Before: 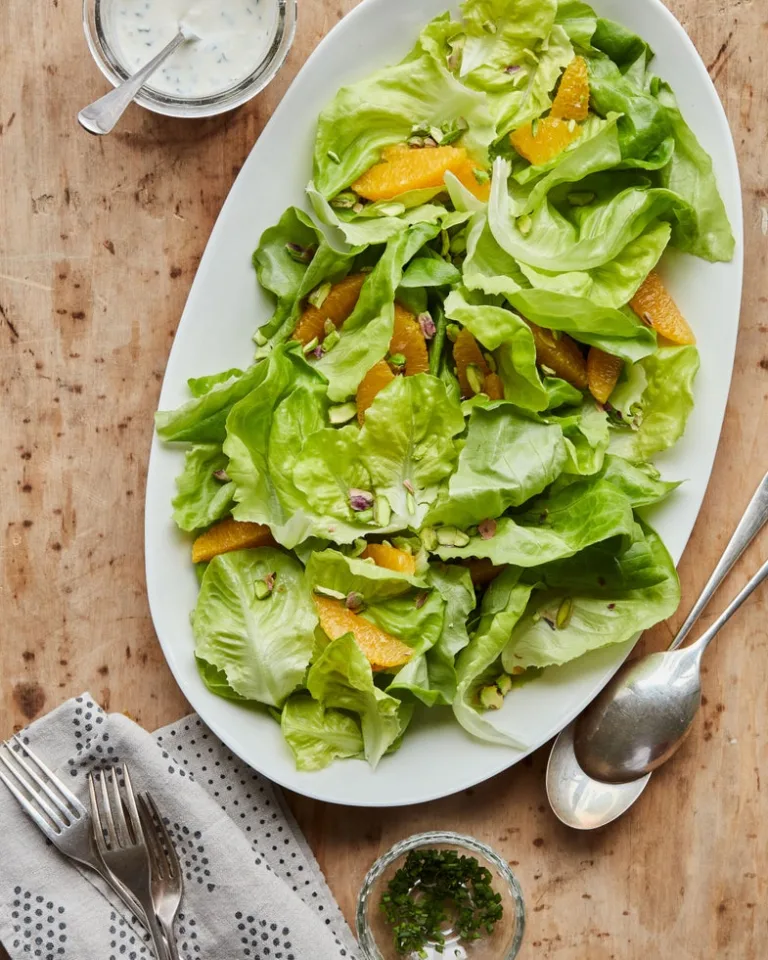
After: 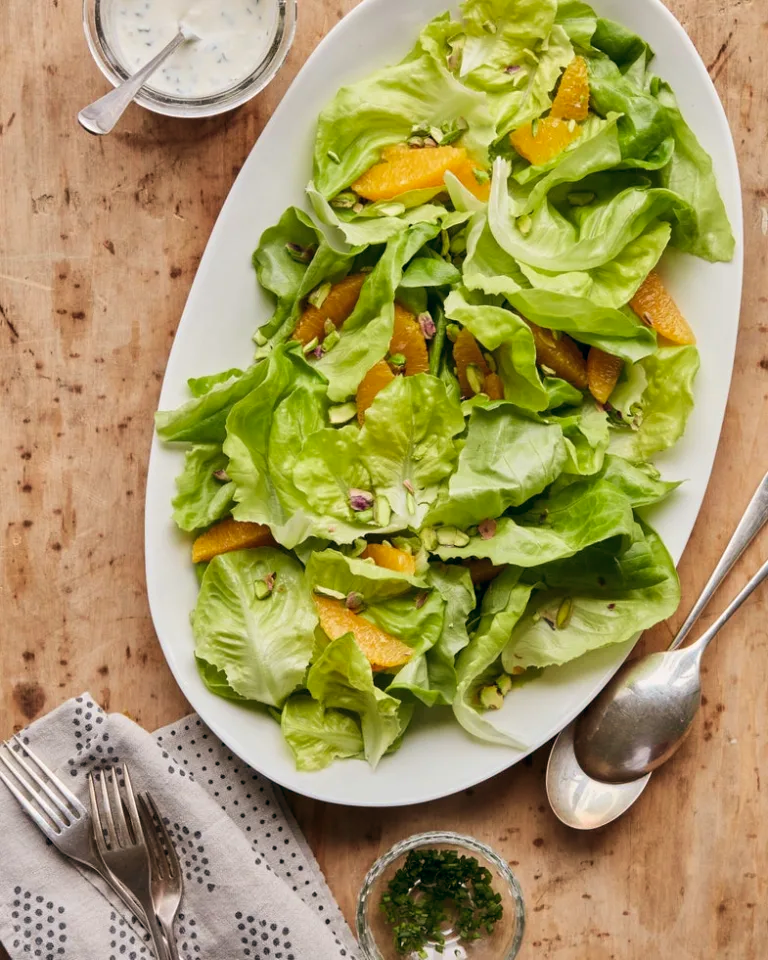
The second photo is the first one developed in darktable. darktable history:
velvia: strength 15%
color balance: lift [0.998, 0.998, 1.001, 1.002], gamma [0.995, 1.025, 0.992, 0.975], gain [0.995, 1.02, 0.997, 0.98]
